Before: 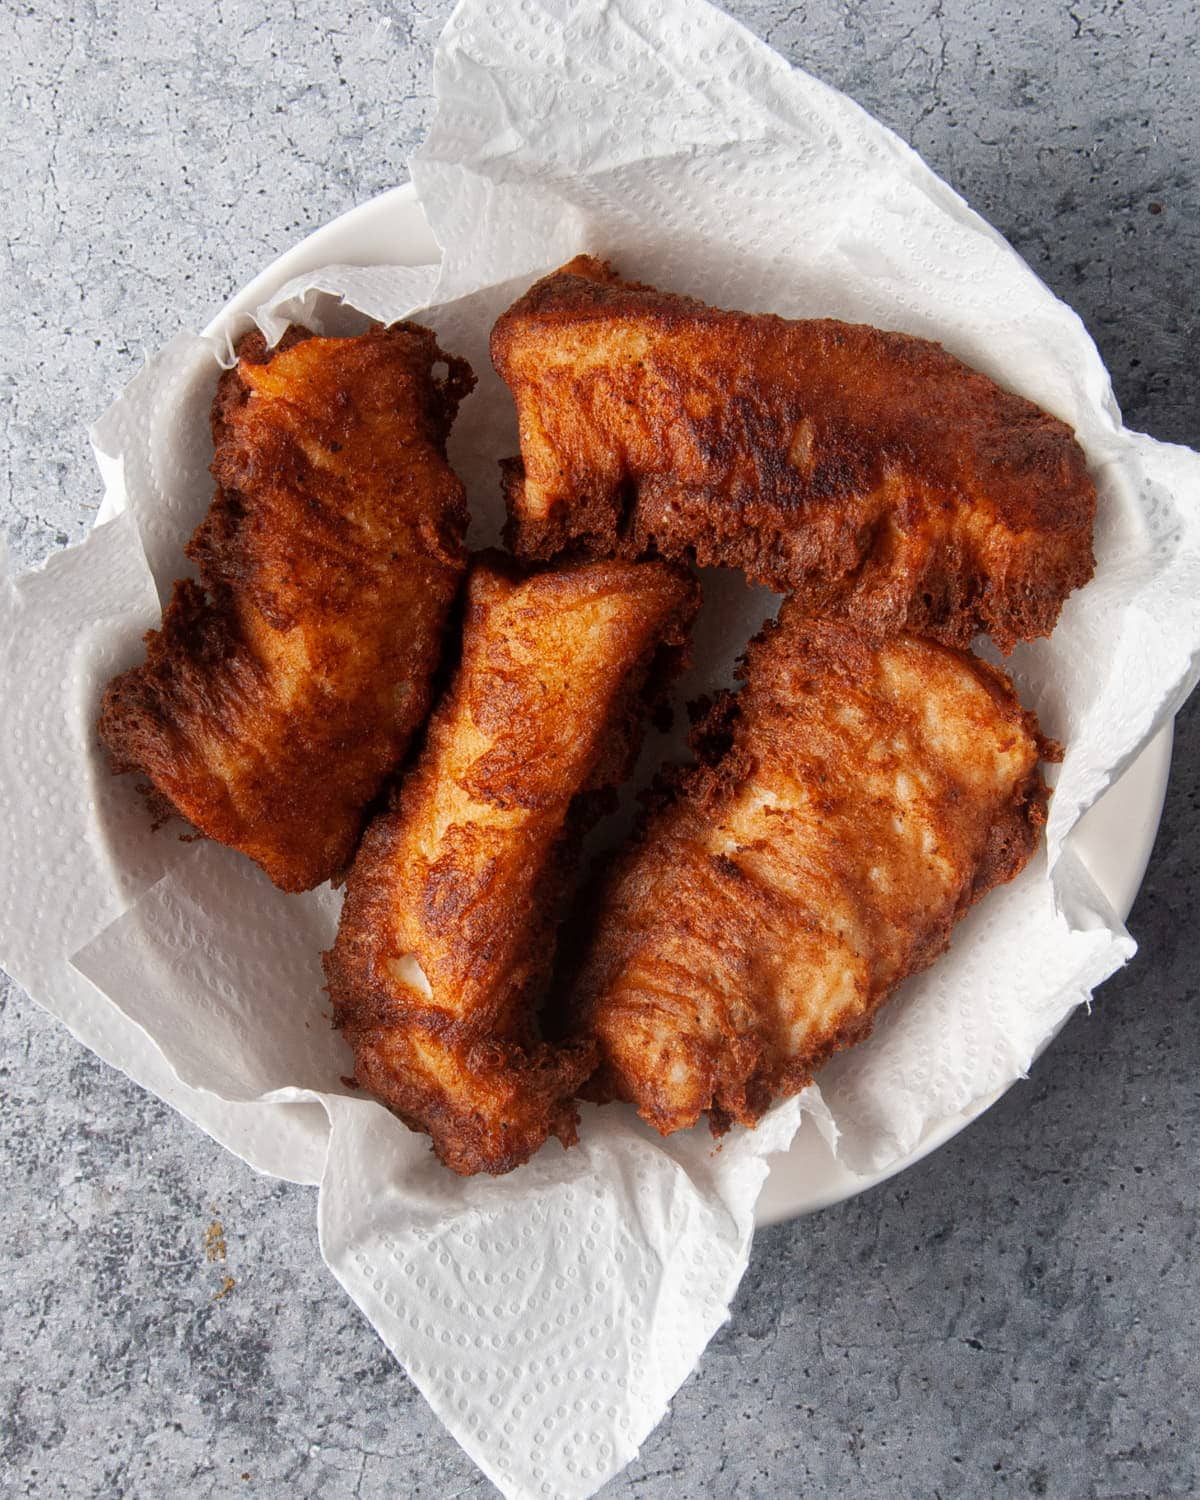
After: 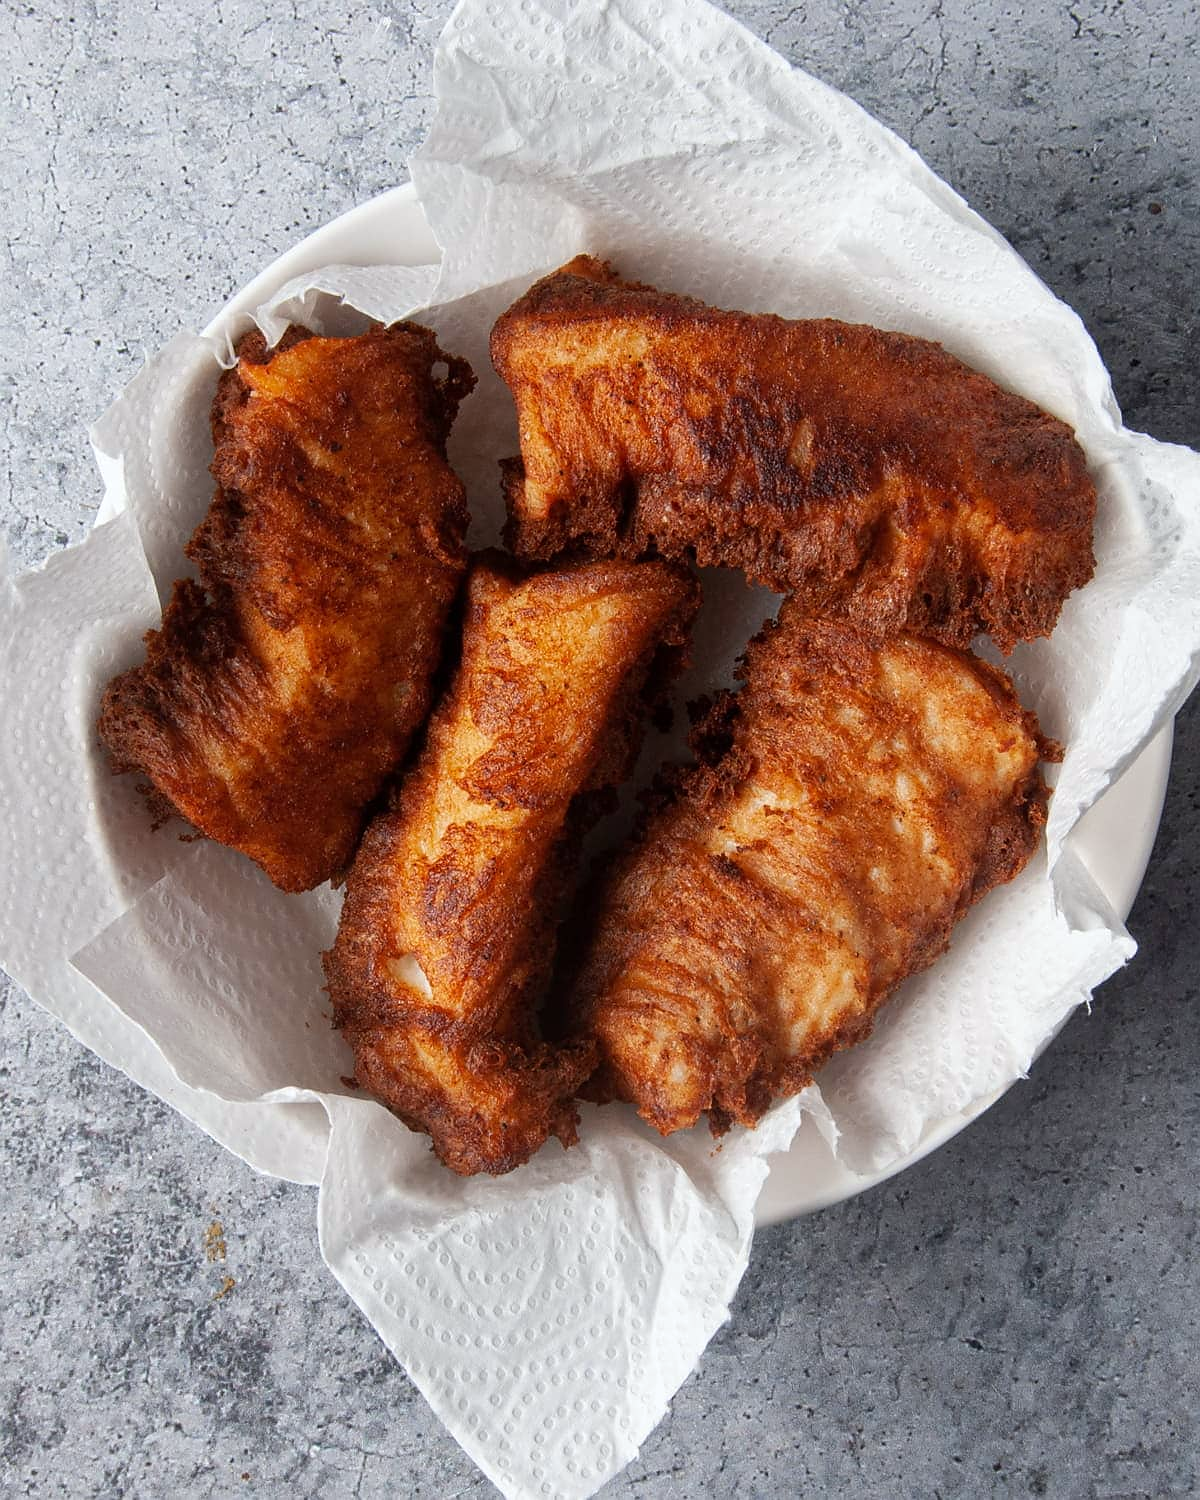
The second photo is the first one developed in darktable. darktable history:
sharpen: radius 1, threshold 1
white balance: red 0.986, blue 1.01
base curve: curves: ch0 [(0, 0) (0.297, 0.298) (1, 1)], preserve colors none
